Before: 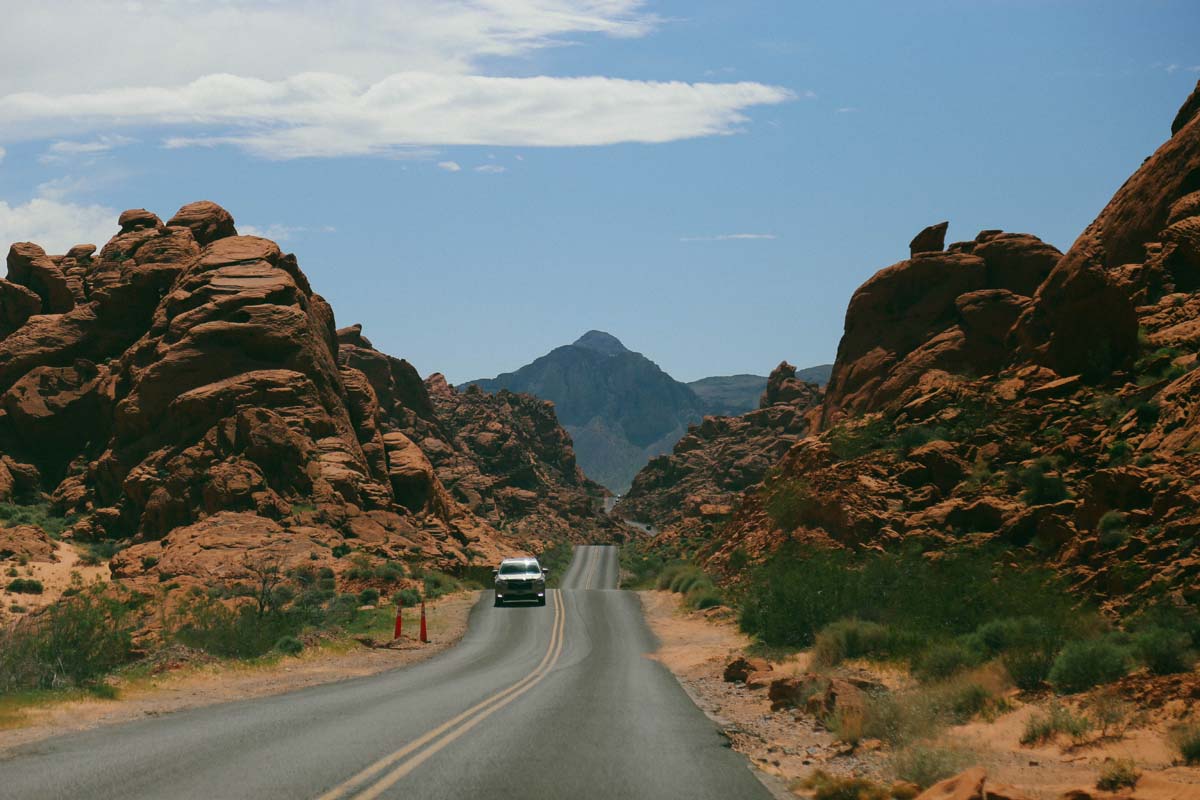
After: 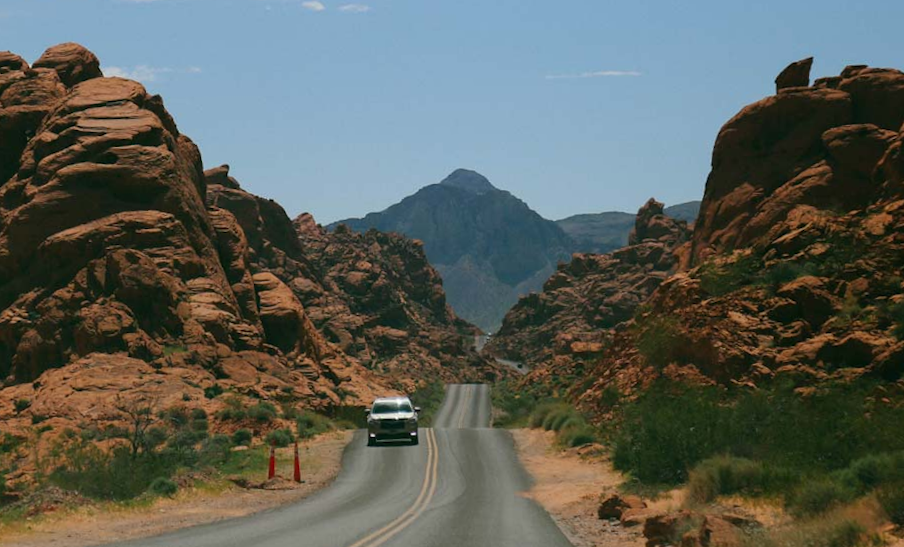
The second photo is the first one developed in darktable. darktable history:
crop and rotate: angle -3.37°, left 9.79%, top 20.73%, right 12.42%, bottom 11.82%
rotate and perspective: rotation -4.2°, shear 0.006, automatic cropping off
